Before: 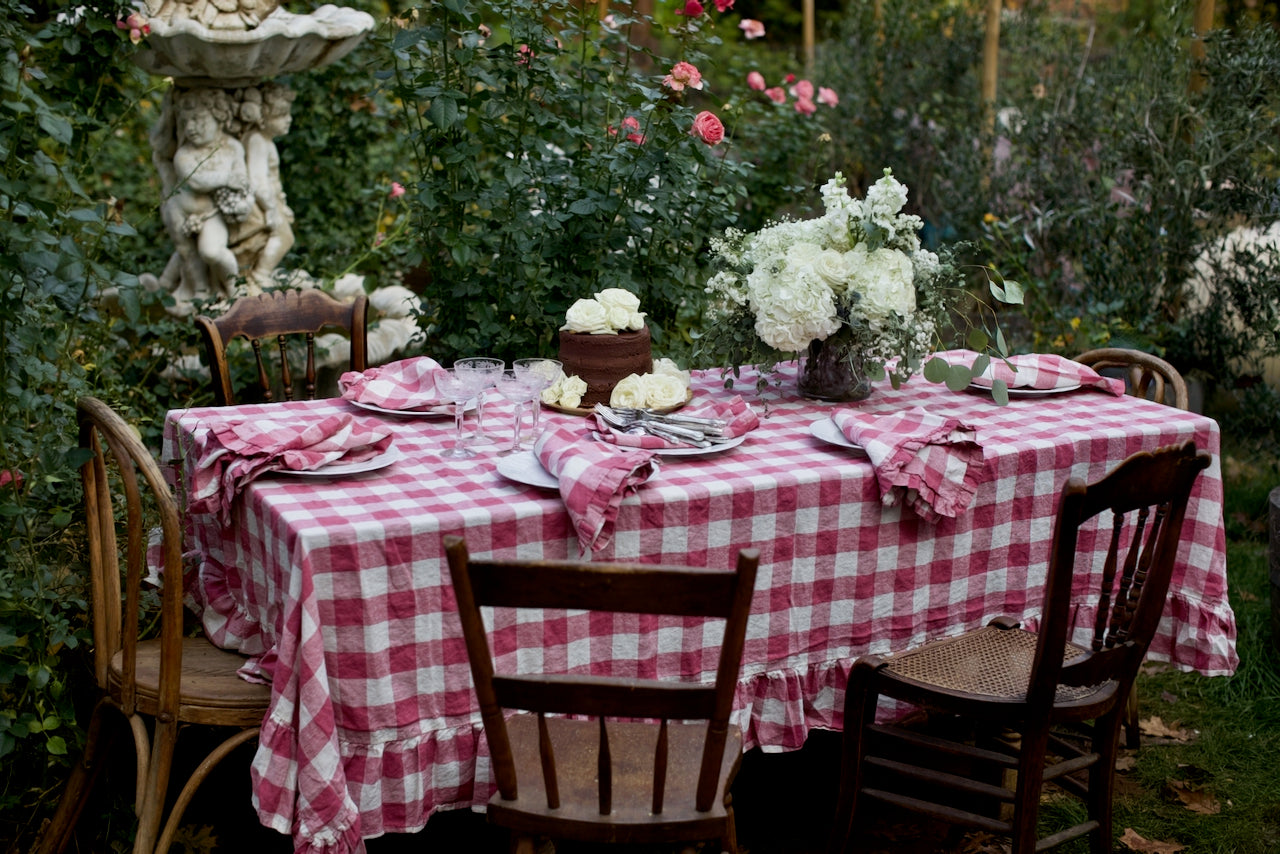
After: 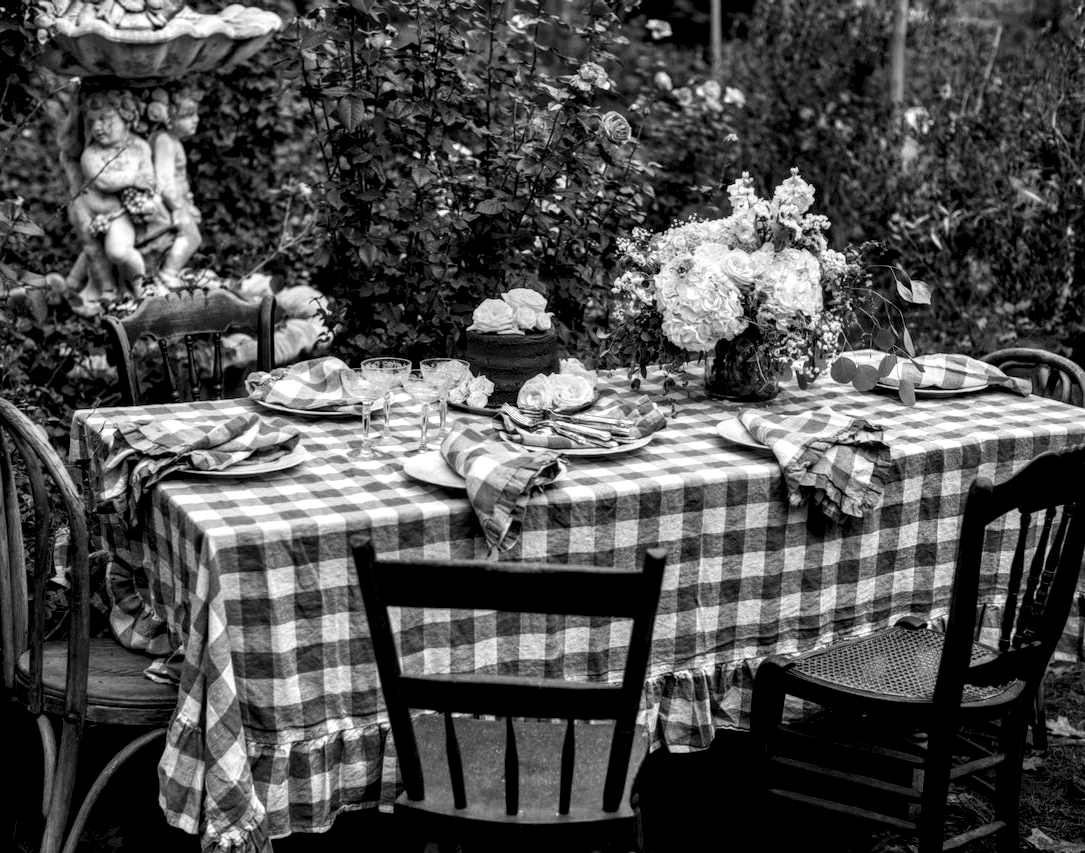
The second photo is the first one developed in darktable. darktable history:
color calibration: output gray [0.21, 0.42, 0.37, 0], illuminant Planckian (black body), adaptation linear Bradford (ICC v4), x 0.361, y 0.366, temperature 4489.01 K
crop: left 7.343%, right 7.842%
local contrast: highlights 17%, detail 186%
